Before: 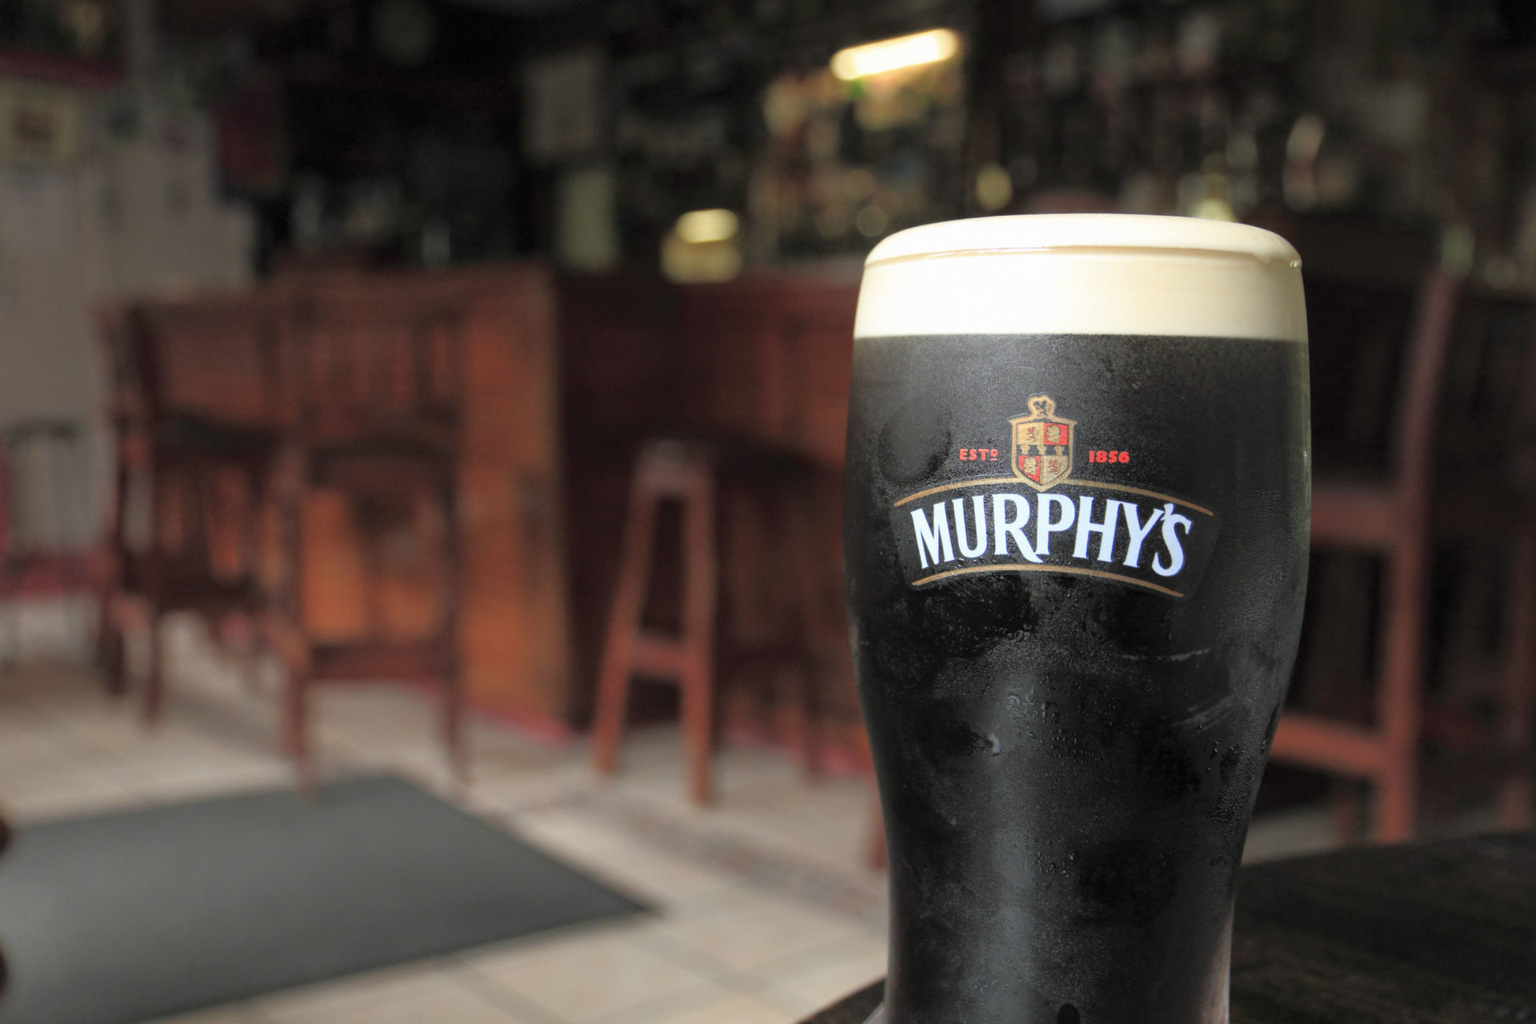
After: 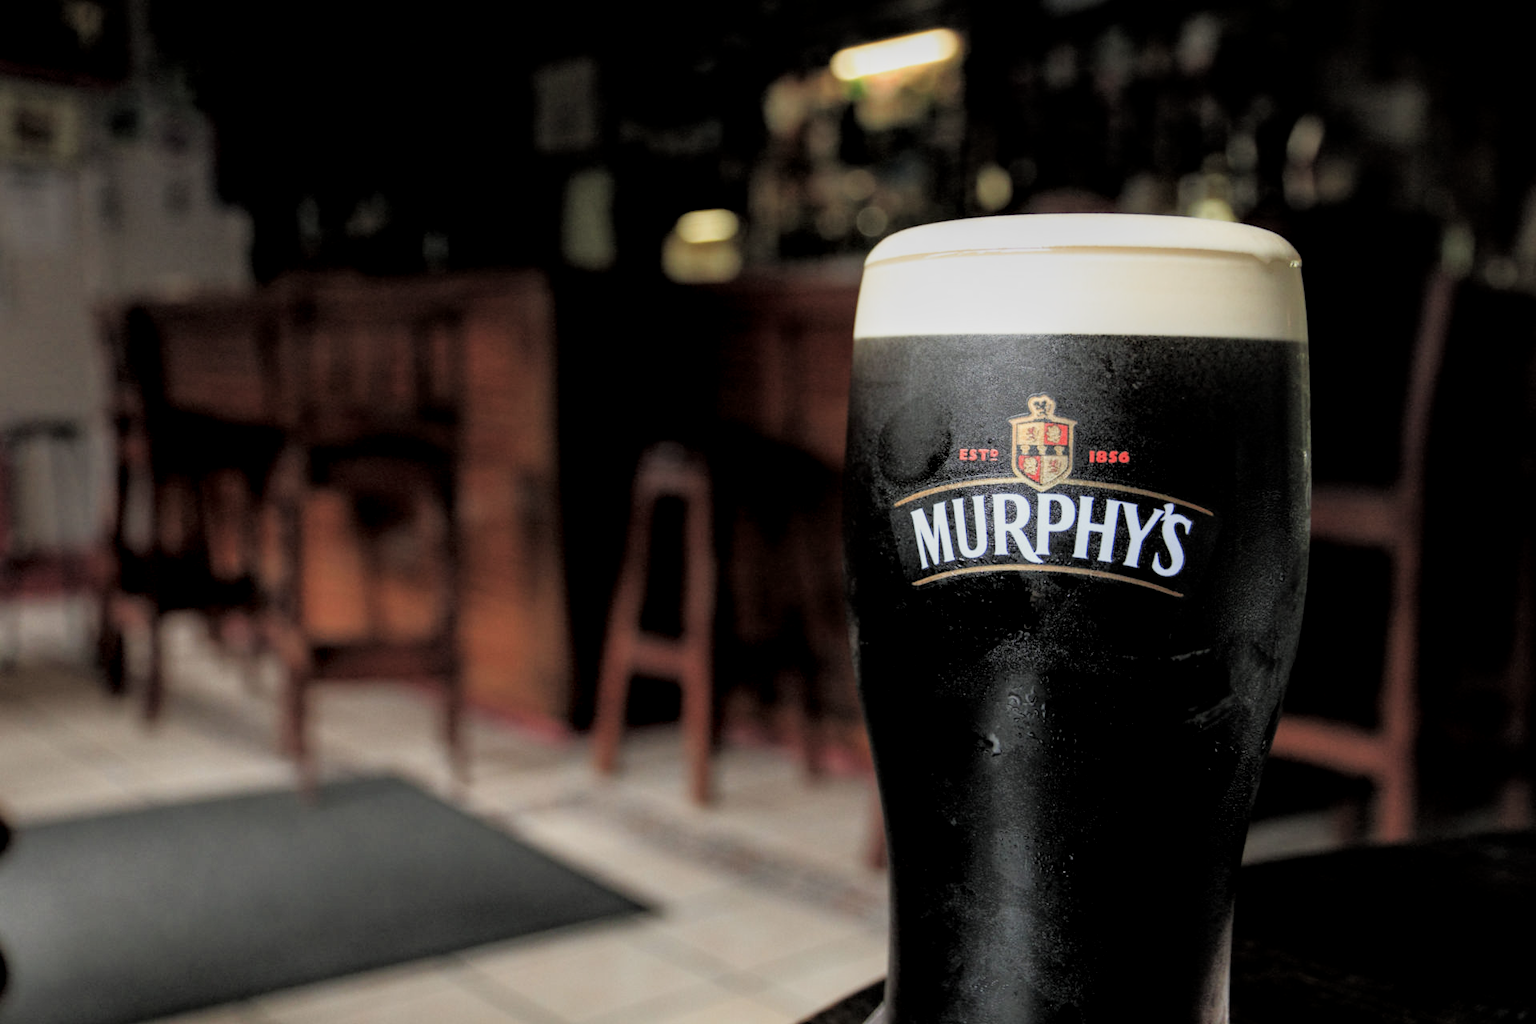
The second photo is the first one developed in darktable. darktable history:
local contrast: shadows 94%
filmic rgb: black relative exposure -5 EV, white relative exposure 3.5 EV, hardness 3.19, contrast 1.3, highlights saturation mix -50%
